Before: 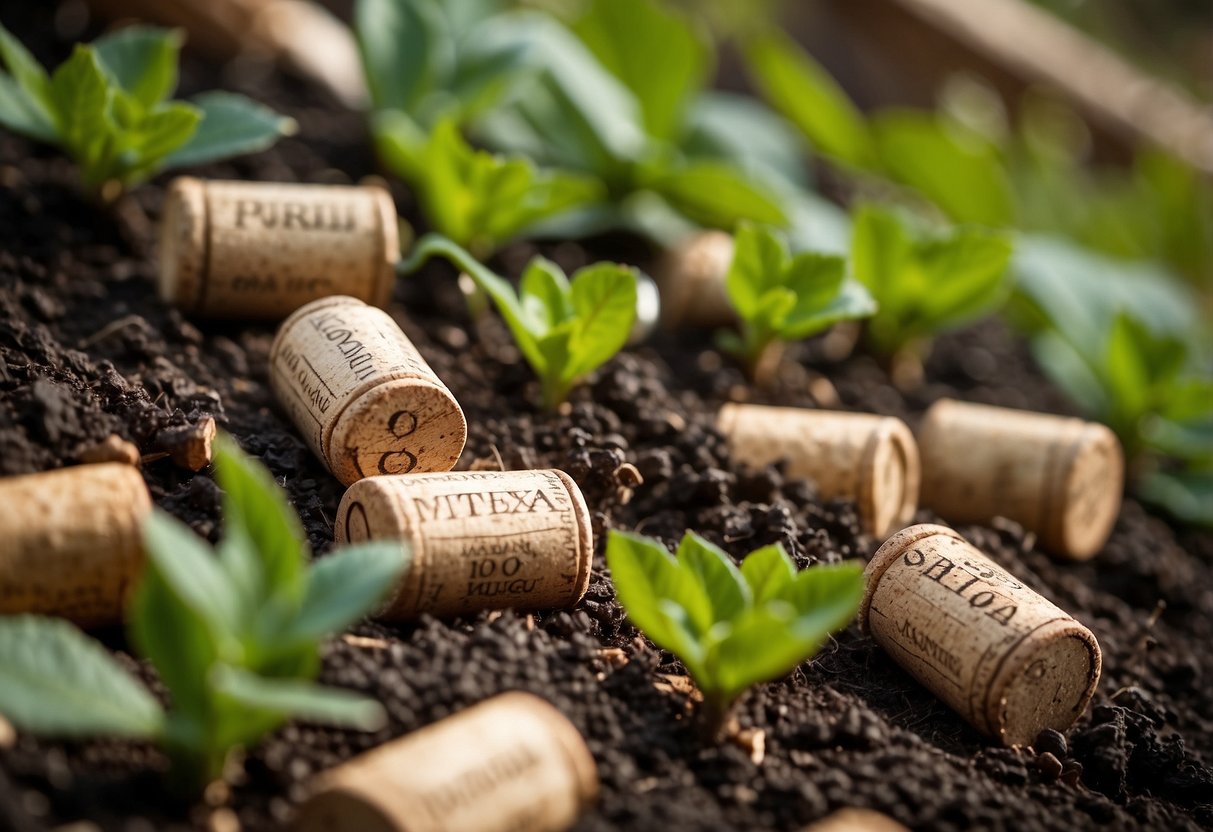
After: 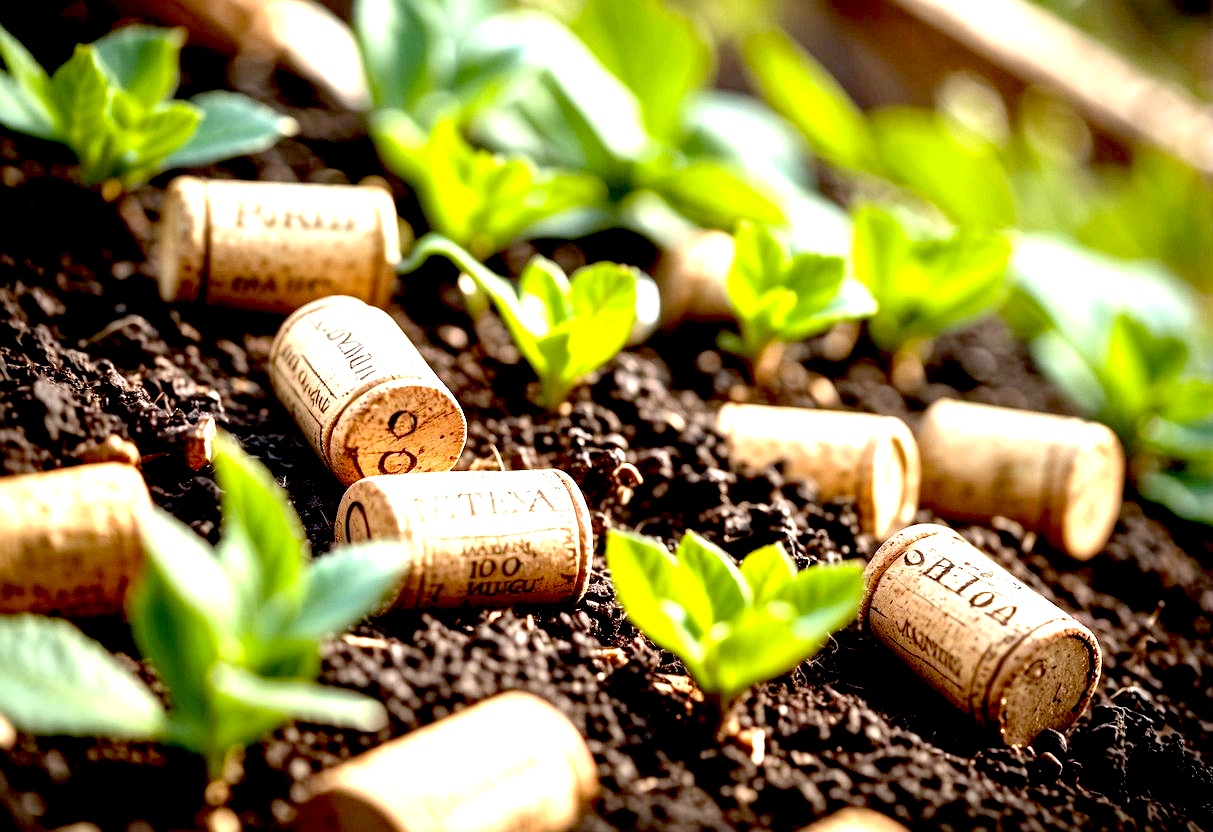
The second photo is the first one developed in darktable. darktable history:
exposure: black level correction 0.016, exposure 1.763 EV, compensate highlight preservation false
